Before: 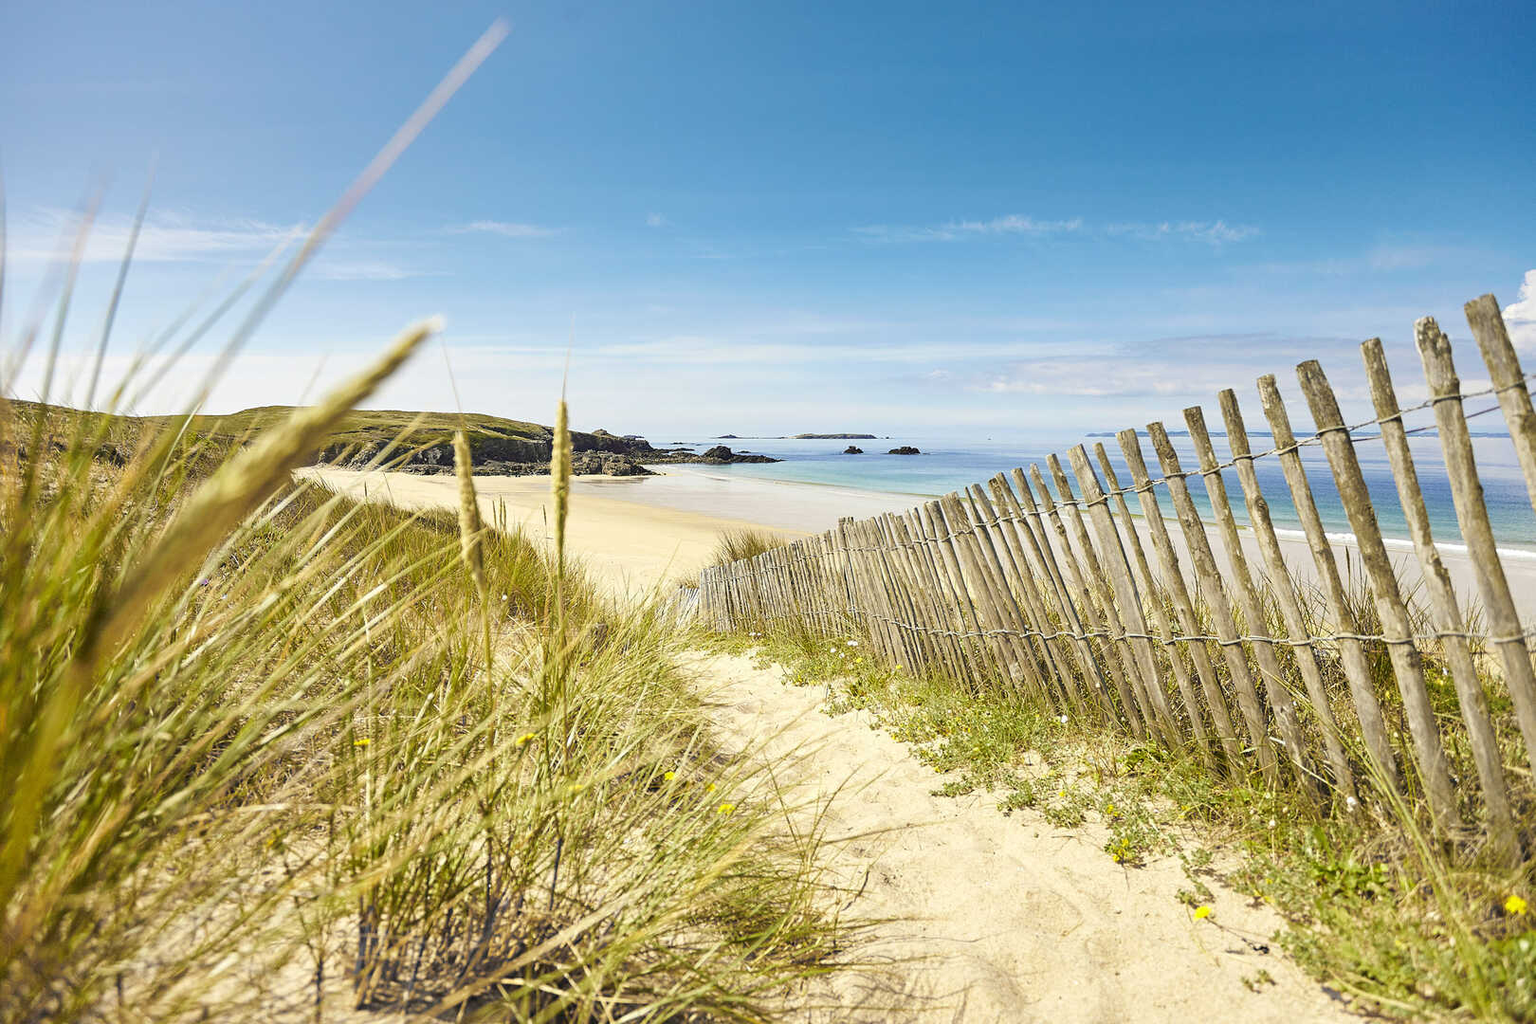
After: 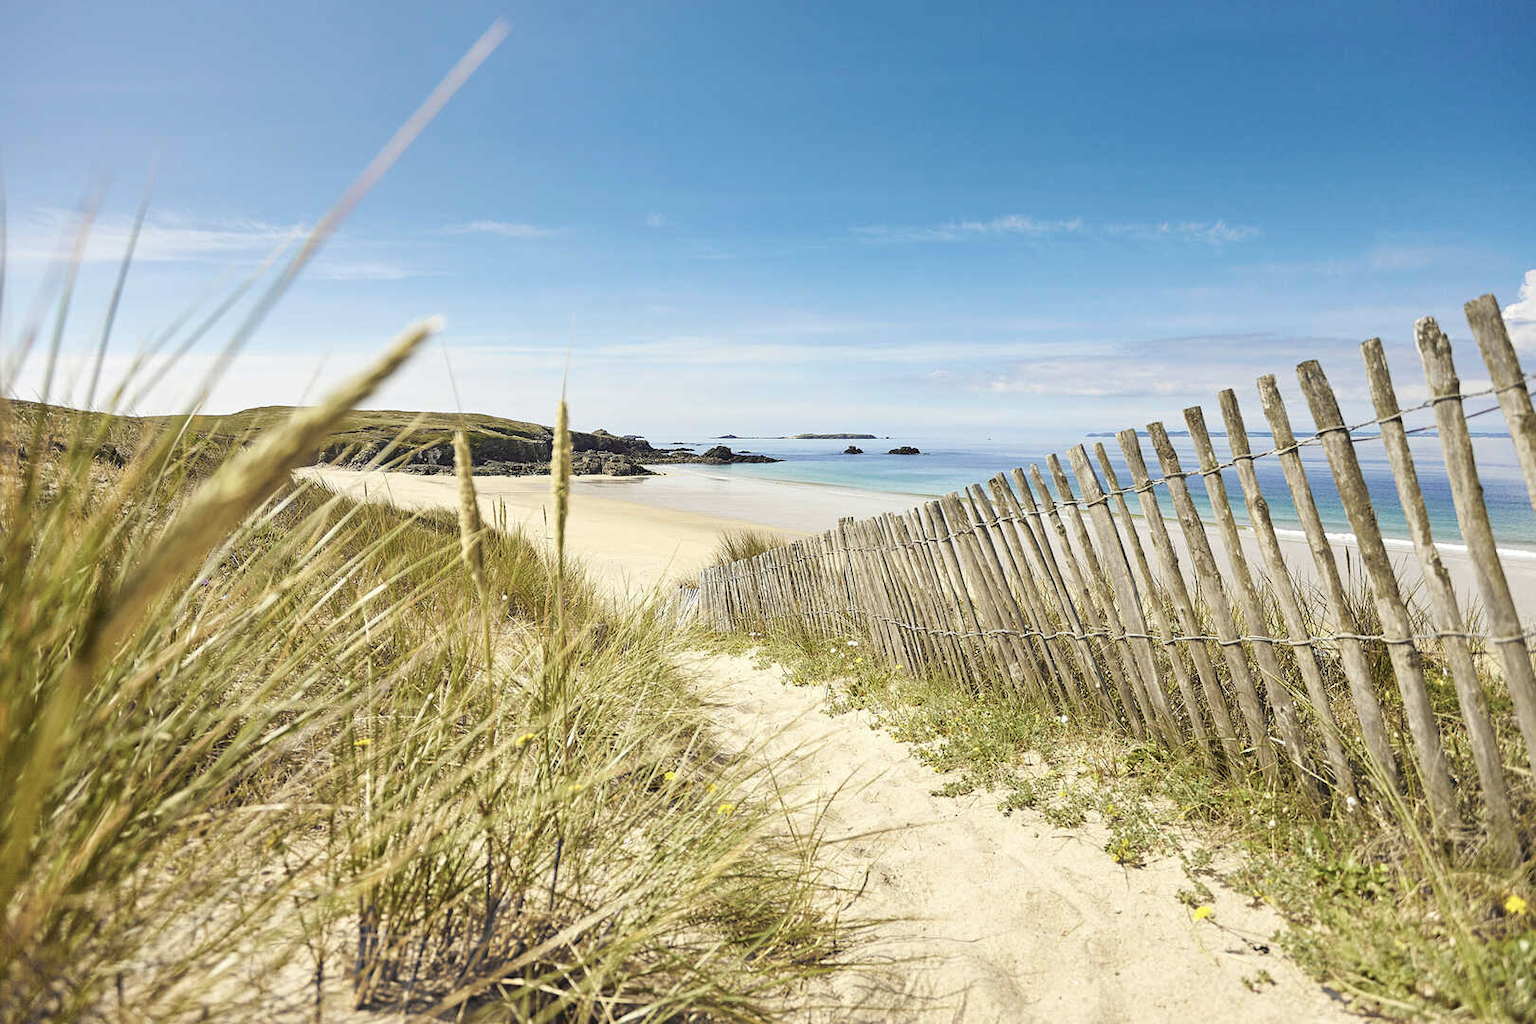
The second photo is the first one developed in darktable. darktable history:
color zones: curves: ch0 [(0, 0.5) (0.143, 0.5) (0.286, 0.5) (0.429, 0.504) (0.571, 0.5) (0.714, 0.509) (0.857, 0.5) (1, 0.5)]; ch1 [(0, 0.425) (0.143, 0.425) (0.286, 0.375) (0.429, 0.405) (0.571, 0.5) (0.714, 0.47) (0.857, 0.425) (1, 0.435)]; ch2 [(0, 0.5) (0.143, 0.5) (0.286, 0.5) (0.429, 0.517) (0.571, 0.5) (0.714, 0.51) (0.857, 0.5) (1, 0.5)]
